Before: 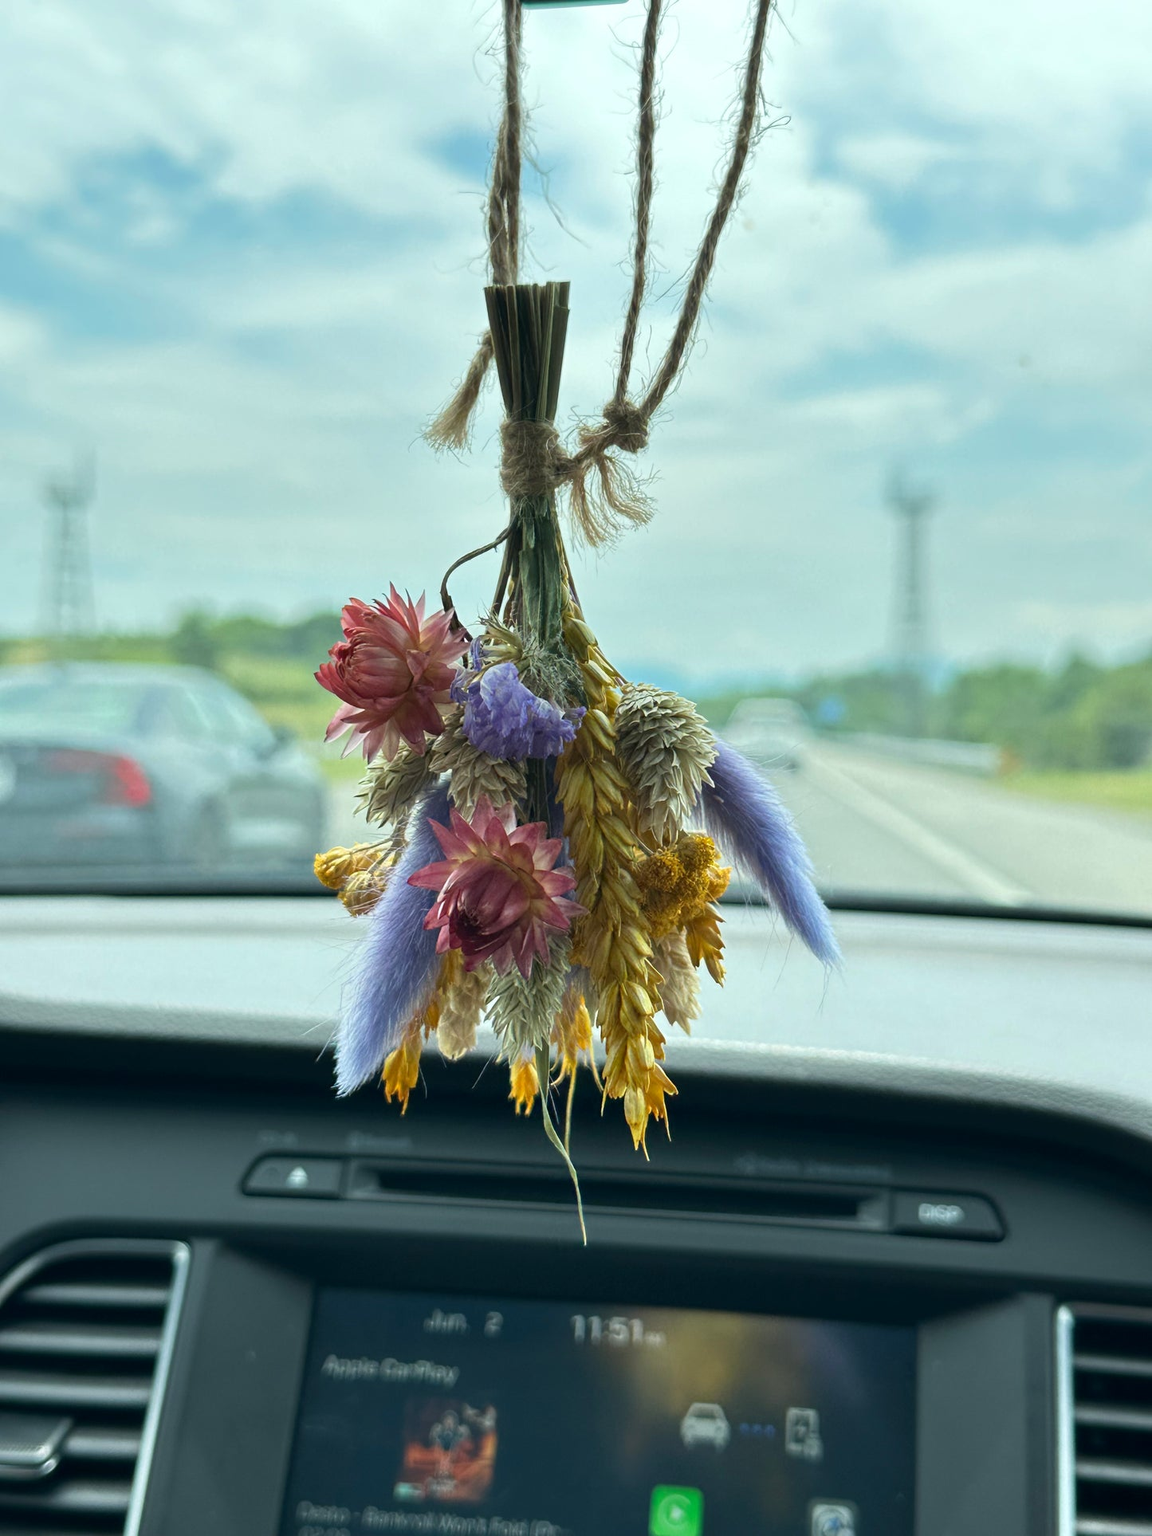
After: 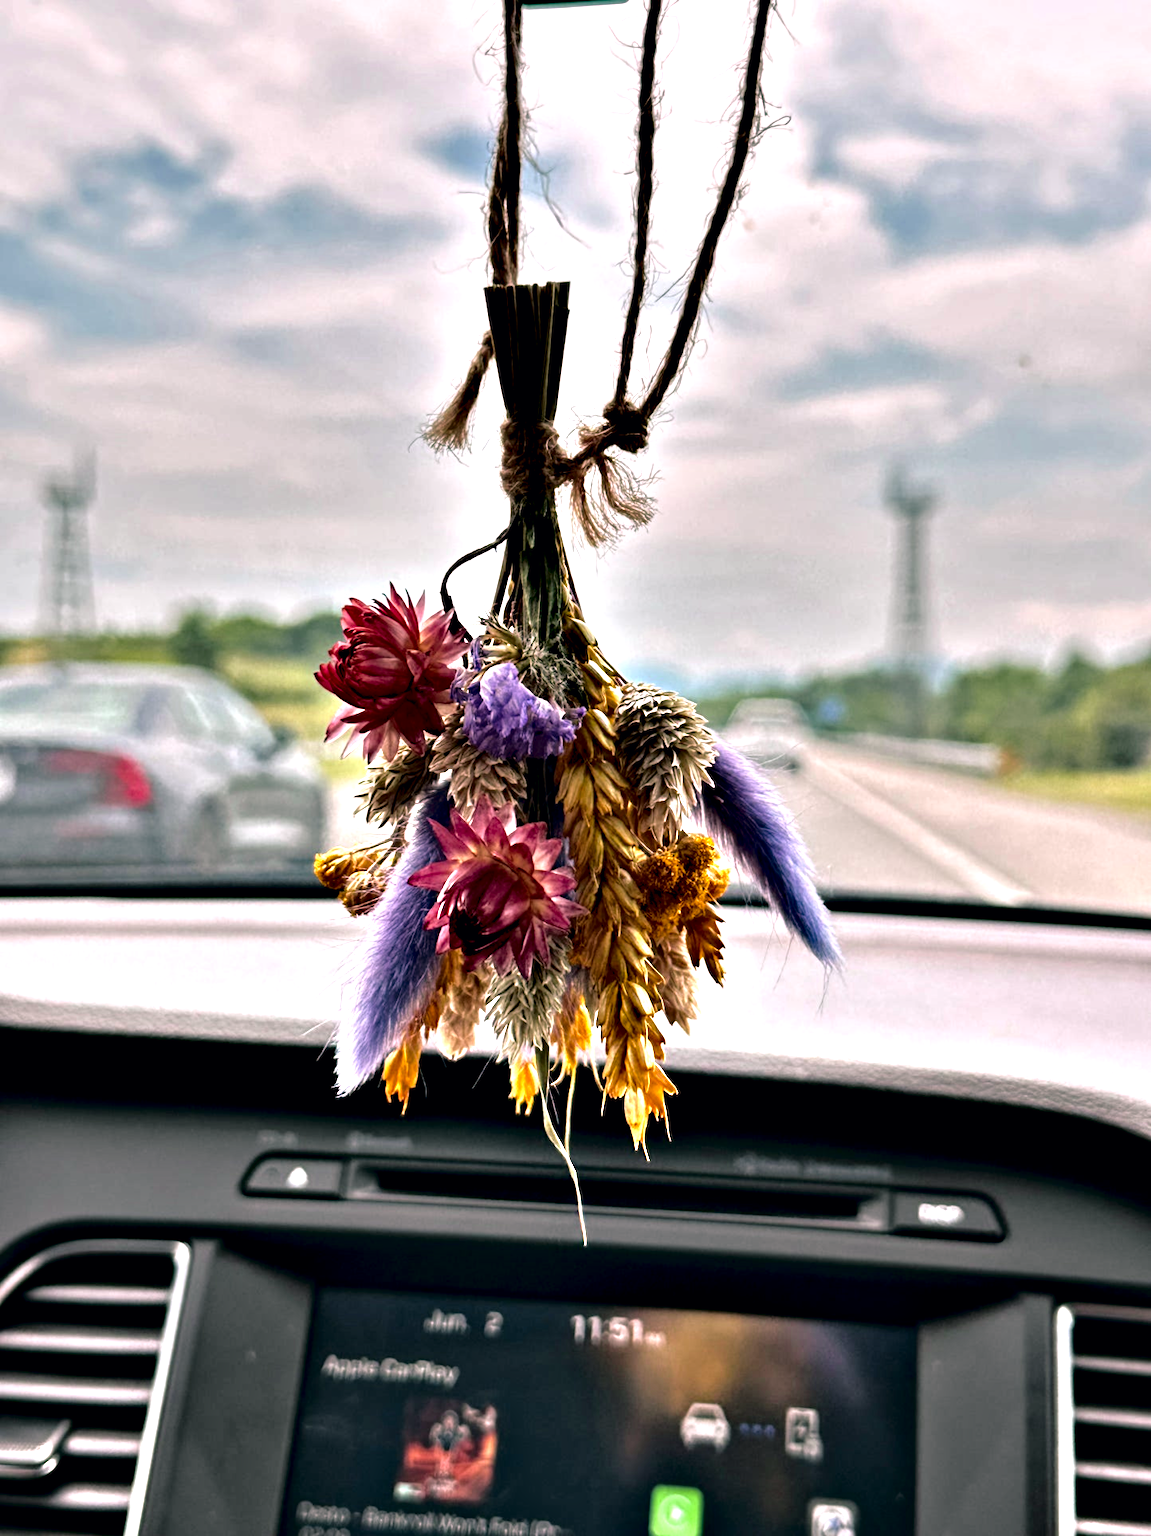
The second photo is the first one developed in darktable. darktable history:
contrast equalizer: octaves 7, y [[0.48, 0.654, 0.731, 0.706, 0.772, 0.382], [0.55 ×6], [0 ×6], [0 ×6], [0 ×6]]
tone curve: curves: ch0 [(0, 0) (0.106, 0.041) (0.256, 0.197) (0.37, 0.336) (0.513, 0.481) (0.667, 0.629) (1, 1)]; ch1 [(0, 0) (0.502, 0.505) (0.553, 0.577) (1, 1)]; ch2 [(0, 0) (0.5, 0.495) (0.56, 0.544) (1, 1)], color space Lab, independent channels, preserve colors none
color balance rgb: shadows lift › luminance -5%, shadows lift › chroma 1.1%, shadows lift › hue 219°, power › luminance 10%, power › chroma 2.83%, power › hue 60°, highlights gain › chroma 4.52%, highlights gain › hue 33.33°, saturation formula JzAzBz (2021)
white balance: red 1.004, blue 1.096
